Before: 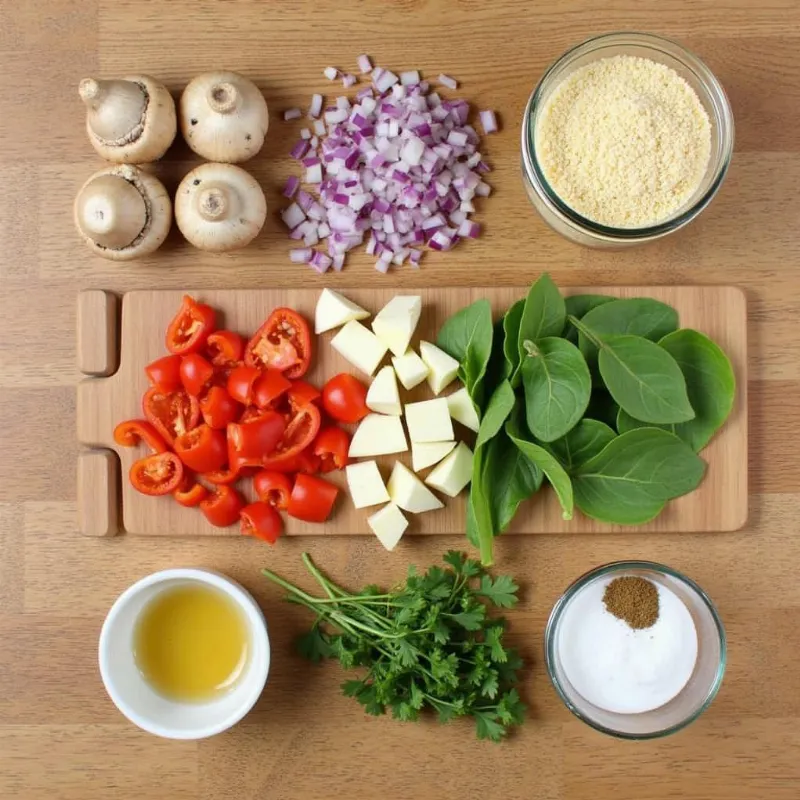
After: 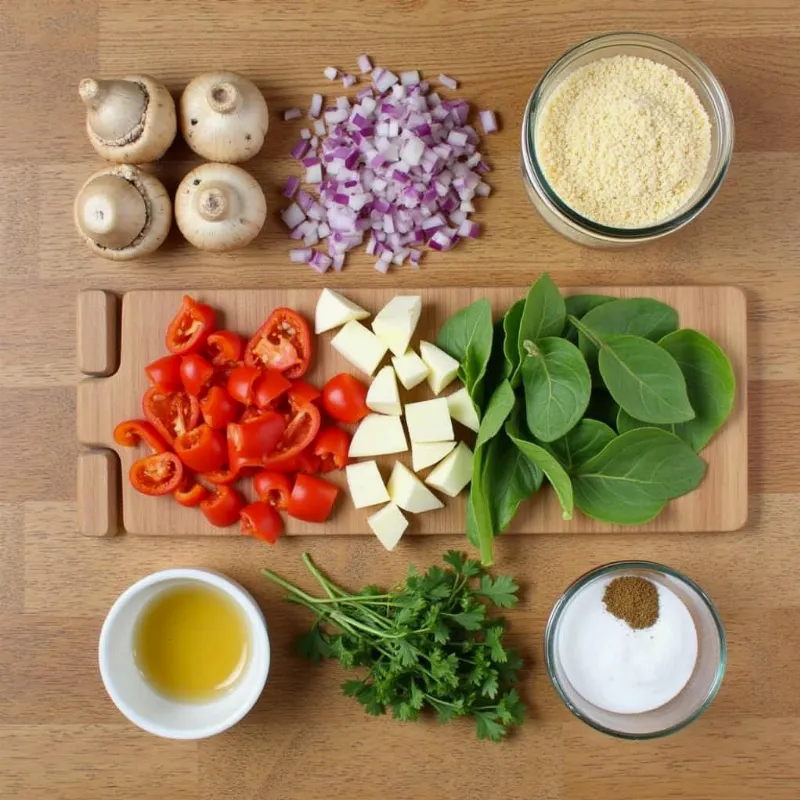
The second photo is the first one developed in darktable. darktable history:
shadows and highlights: shadows 43.39, white point adjustment -1.43, soften with gaussian
